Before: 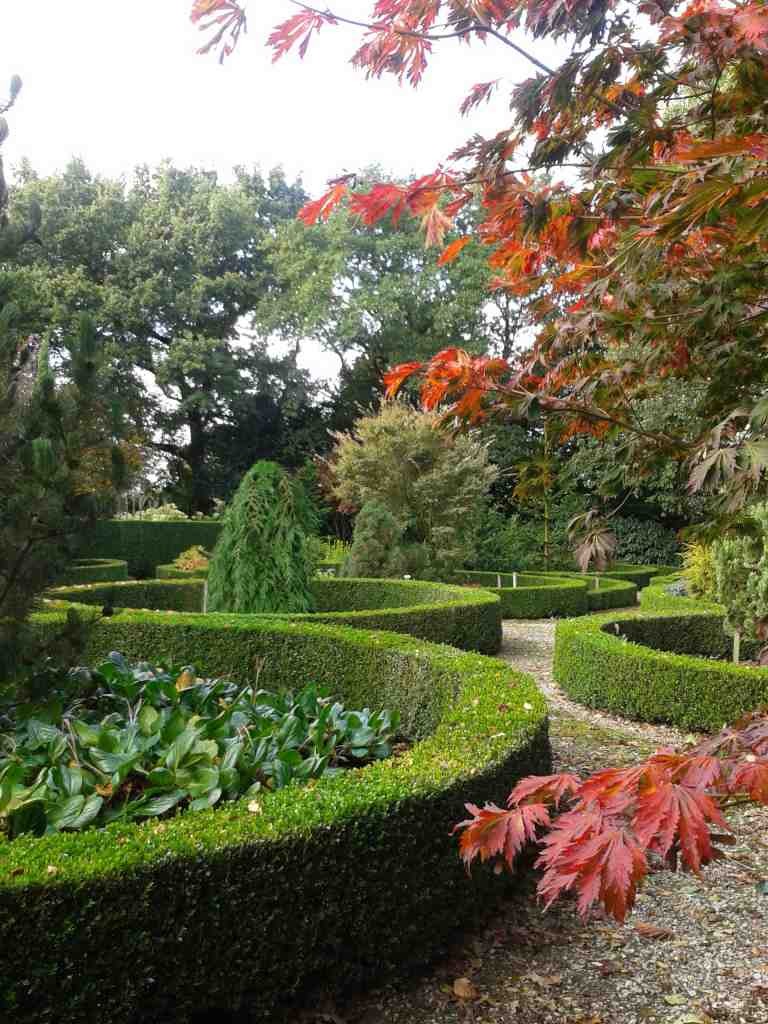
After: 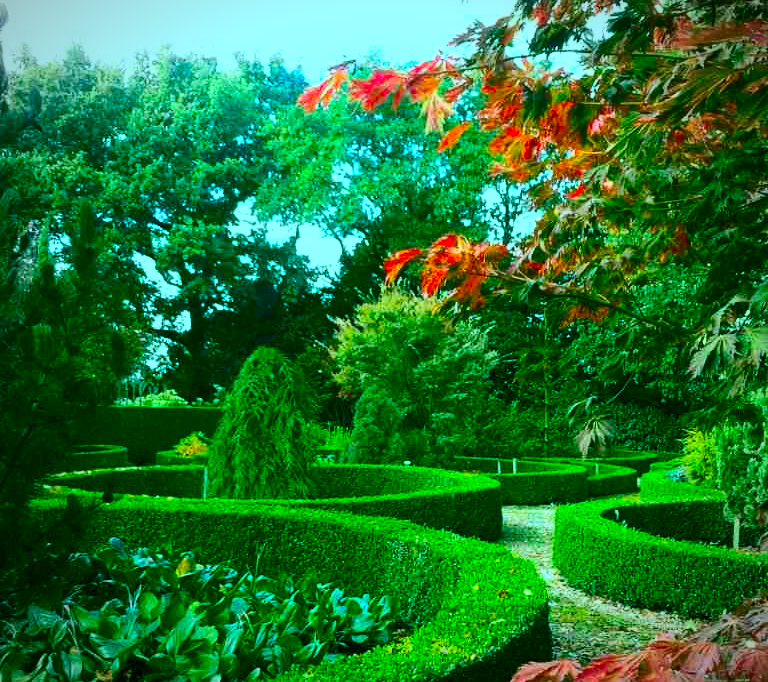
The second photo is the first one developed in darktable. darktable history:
contrast brightness saturation: contrast 0.26, brightness 0.02, saturation 0.87
crop: top 11.166%, bottom 22.168%
vignetting: fall-off radius 60%, automatic ratio true
color balance rgb: shadows lift › chroma 11.71%, shadows lift › hue 133.46°, power › chroma 2.15%, power › hue 166.83°, highlights gain › chroma 4%, highlights gain › hue 200.2°, perceptual saturation grading › global saturation 18.05%
